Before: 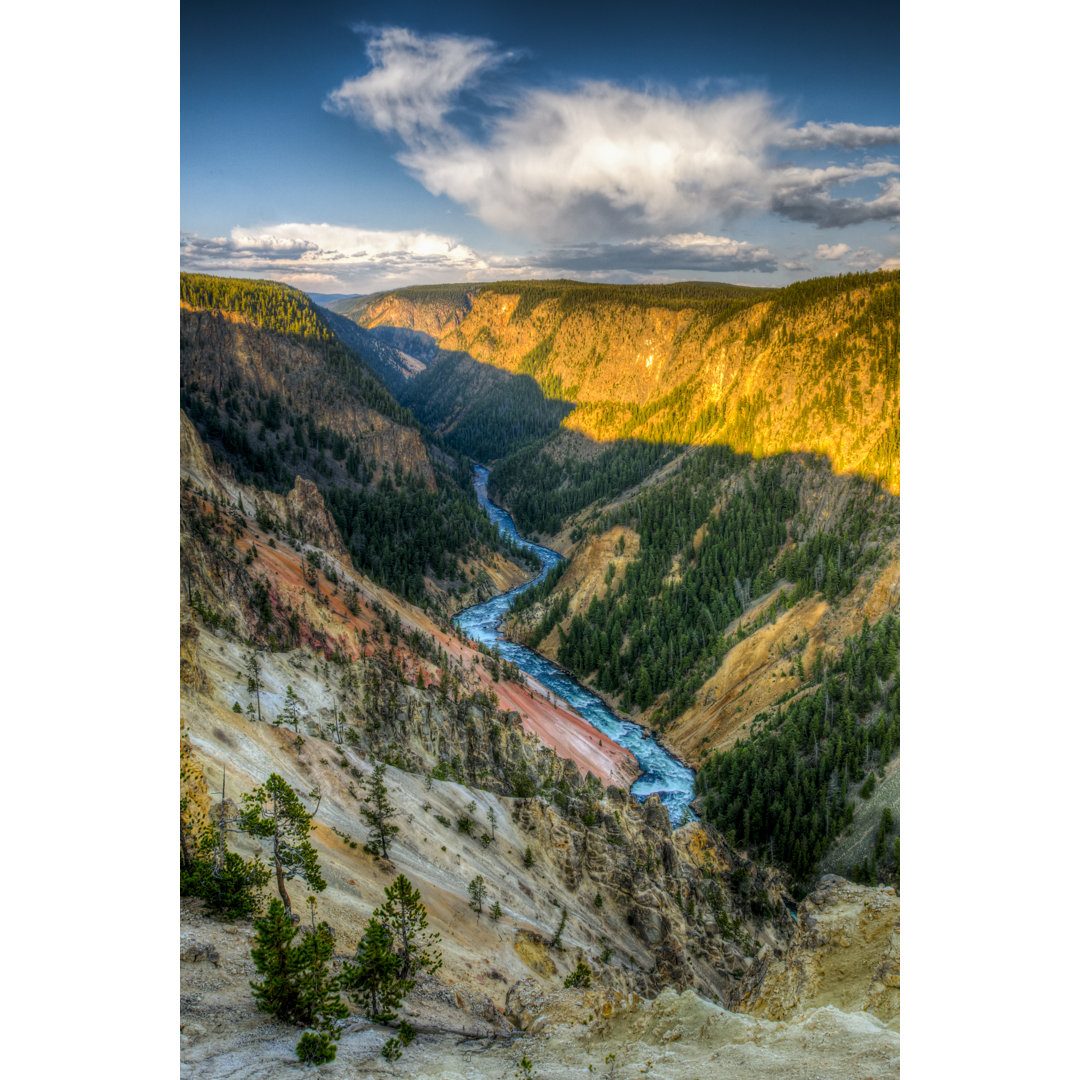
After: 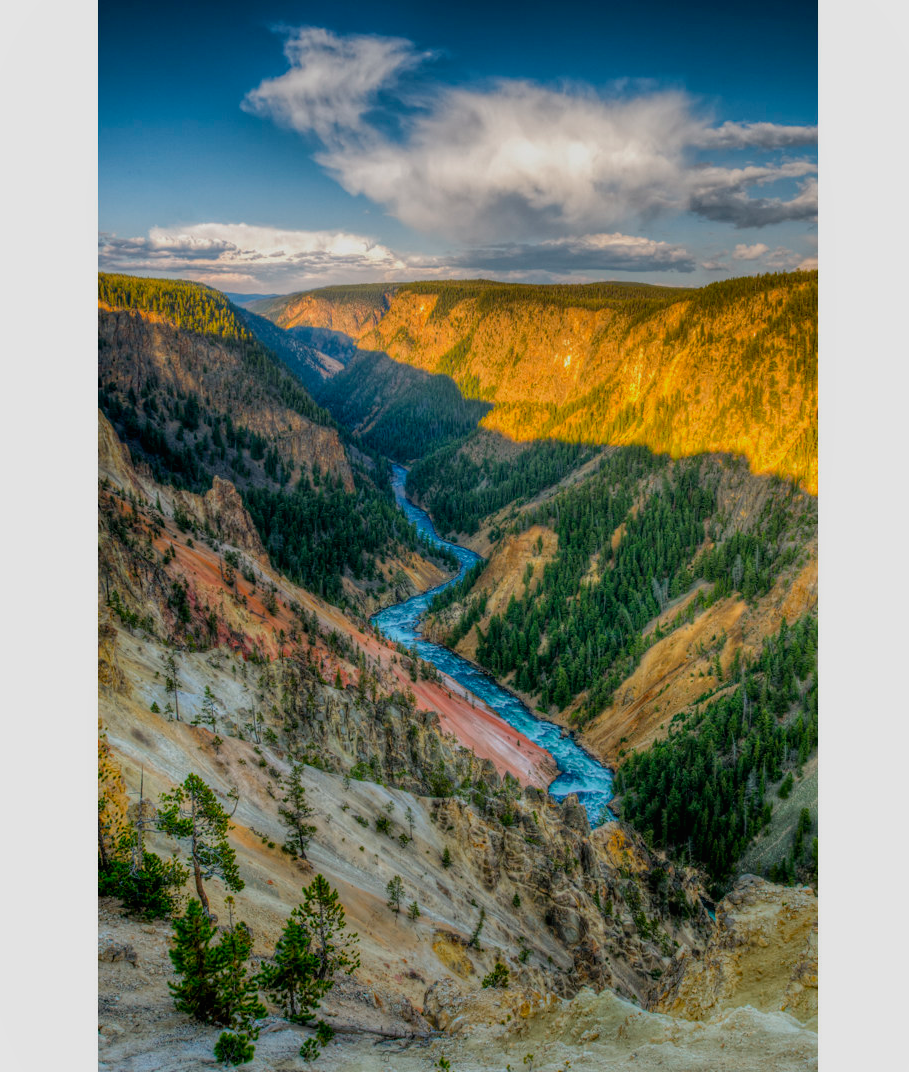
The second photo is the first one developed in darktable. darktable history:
local contrast: mode bilateral grid, contrast 100, coarseness 100, detail 94%, midtone range 0.2
crop: left 7.598%, right 7.873%
tone equalizer: -8 EV 0.25 EV, -7 EV 0.417 EV, -6 EV 0.417 EV, -5 EV 0.25 EV, -3 EV -0.25 EV, -2 EV -0.417 EV, -1 EV -0.417 EV, +0 EV -0.25 EV, edges refinement/feathering 500, mask exposure compensation -1.57 EV, preserve details guided filter
